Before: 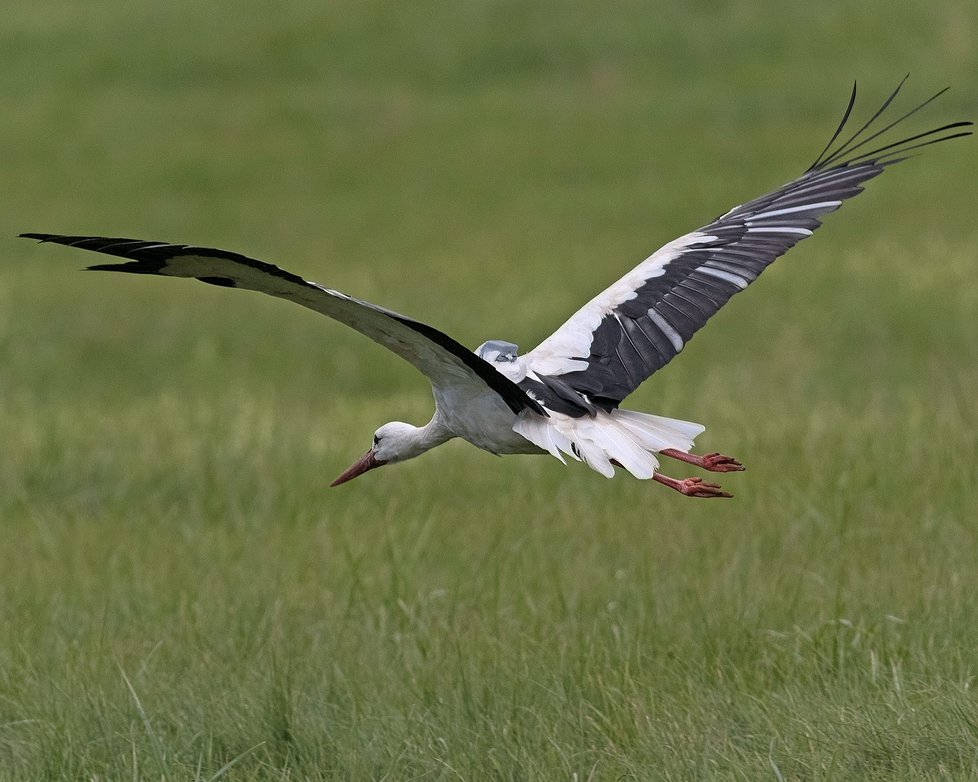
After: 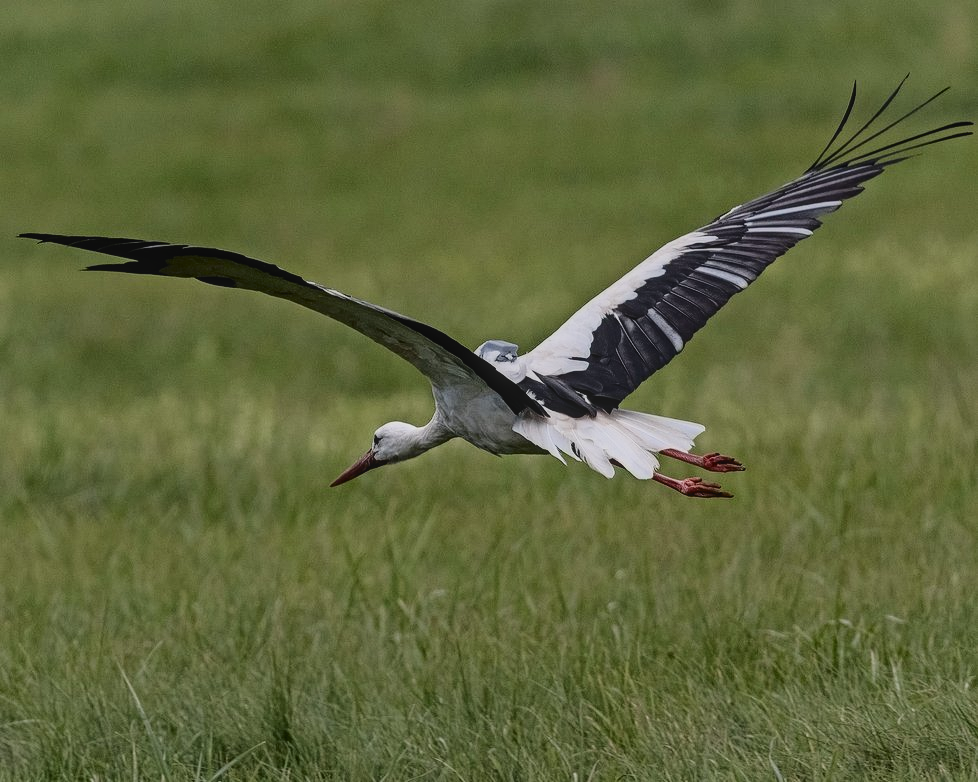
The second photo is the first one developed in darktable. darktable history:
tone curve: curves: ch0 [(0, 0.072) (0.249, 0.176) (0.518, 0.489) (0.832, 0.854) (1, 0.948)], color space Lab, independent channels
filmic rgb: black relative exposure -7.65 EV, white relative exposure 4.56 EV, threshold 5.97 EV, hardness 3.61, iterations of high-quality reconstruction 0, enable highlight reconstruction true
local contrast: on, module defaults
